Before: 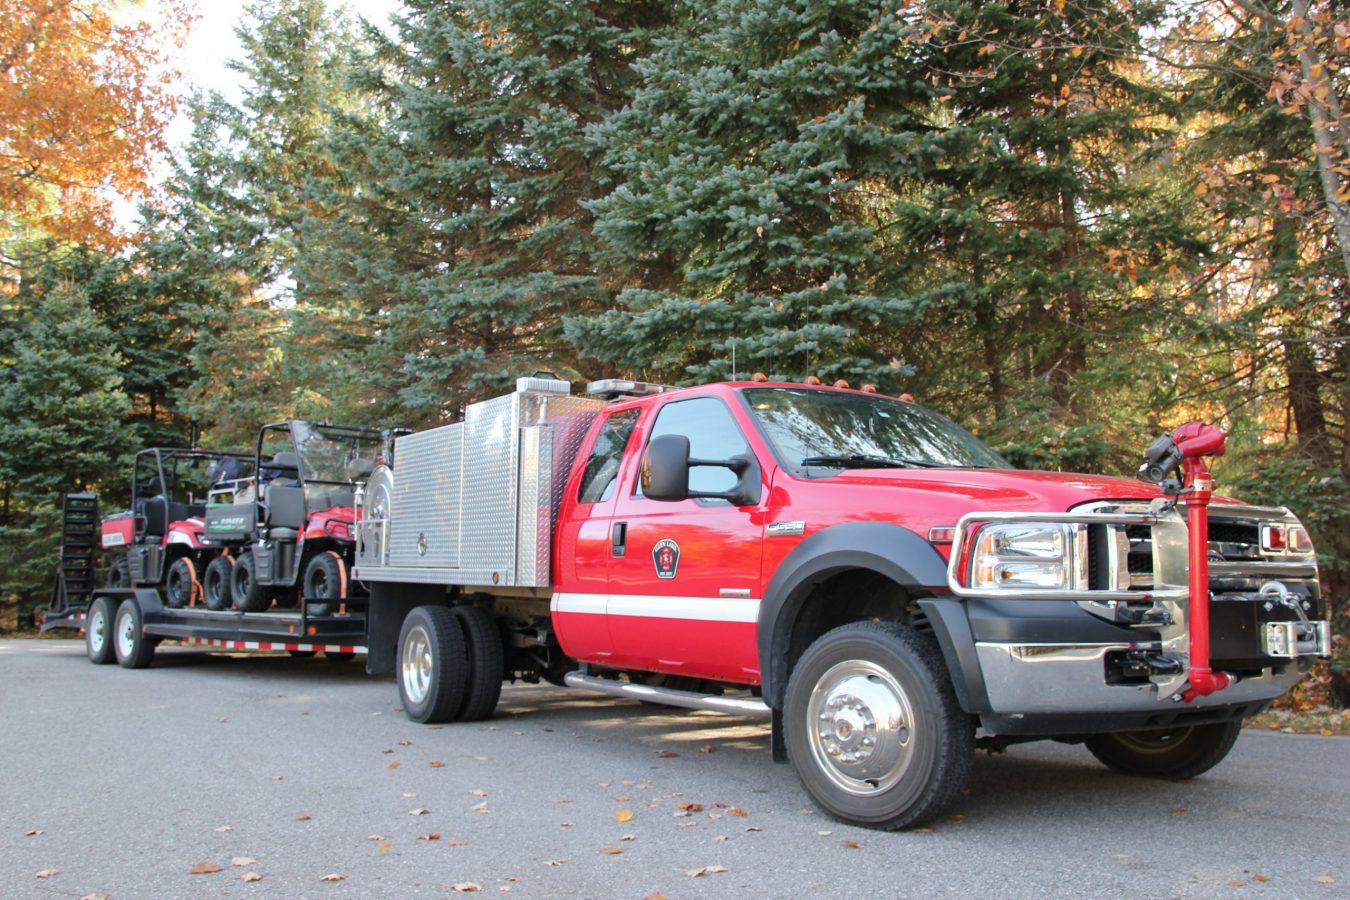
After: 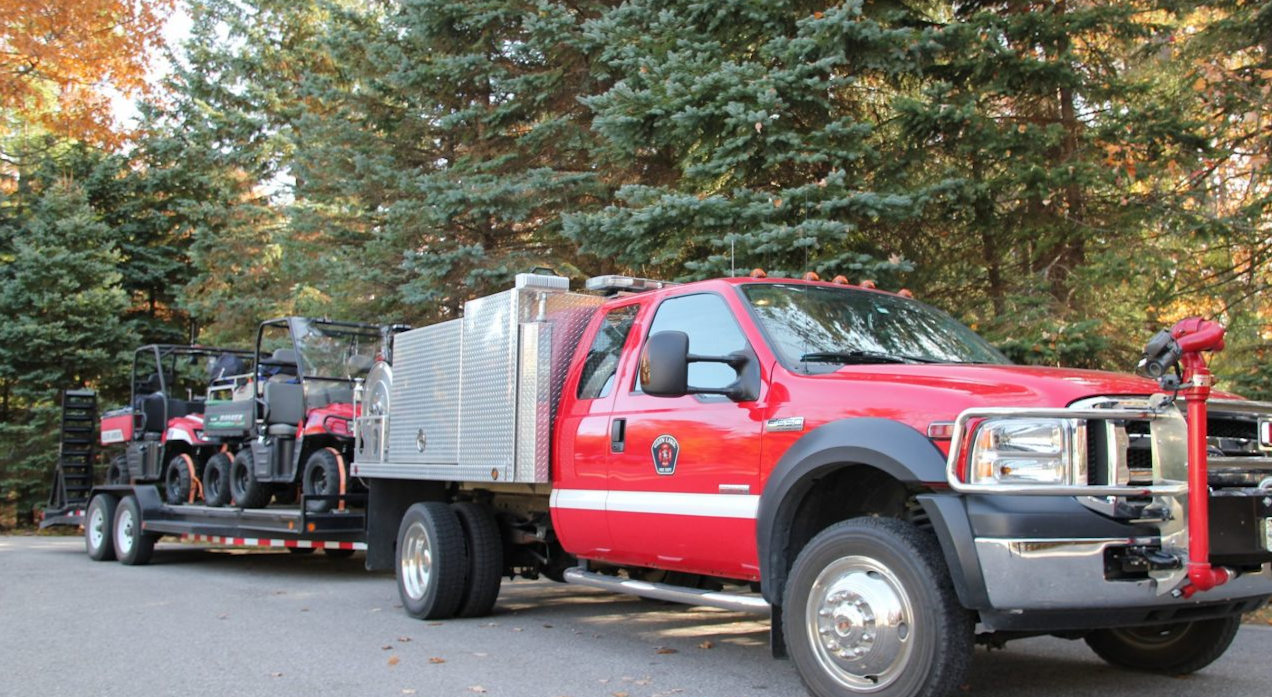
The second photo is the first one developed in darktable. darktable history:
crop and rotate: angle 0.071°, top 11.594%, right 5.542%, bottom 10.787%
